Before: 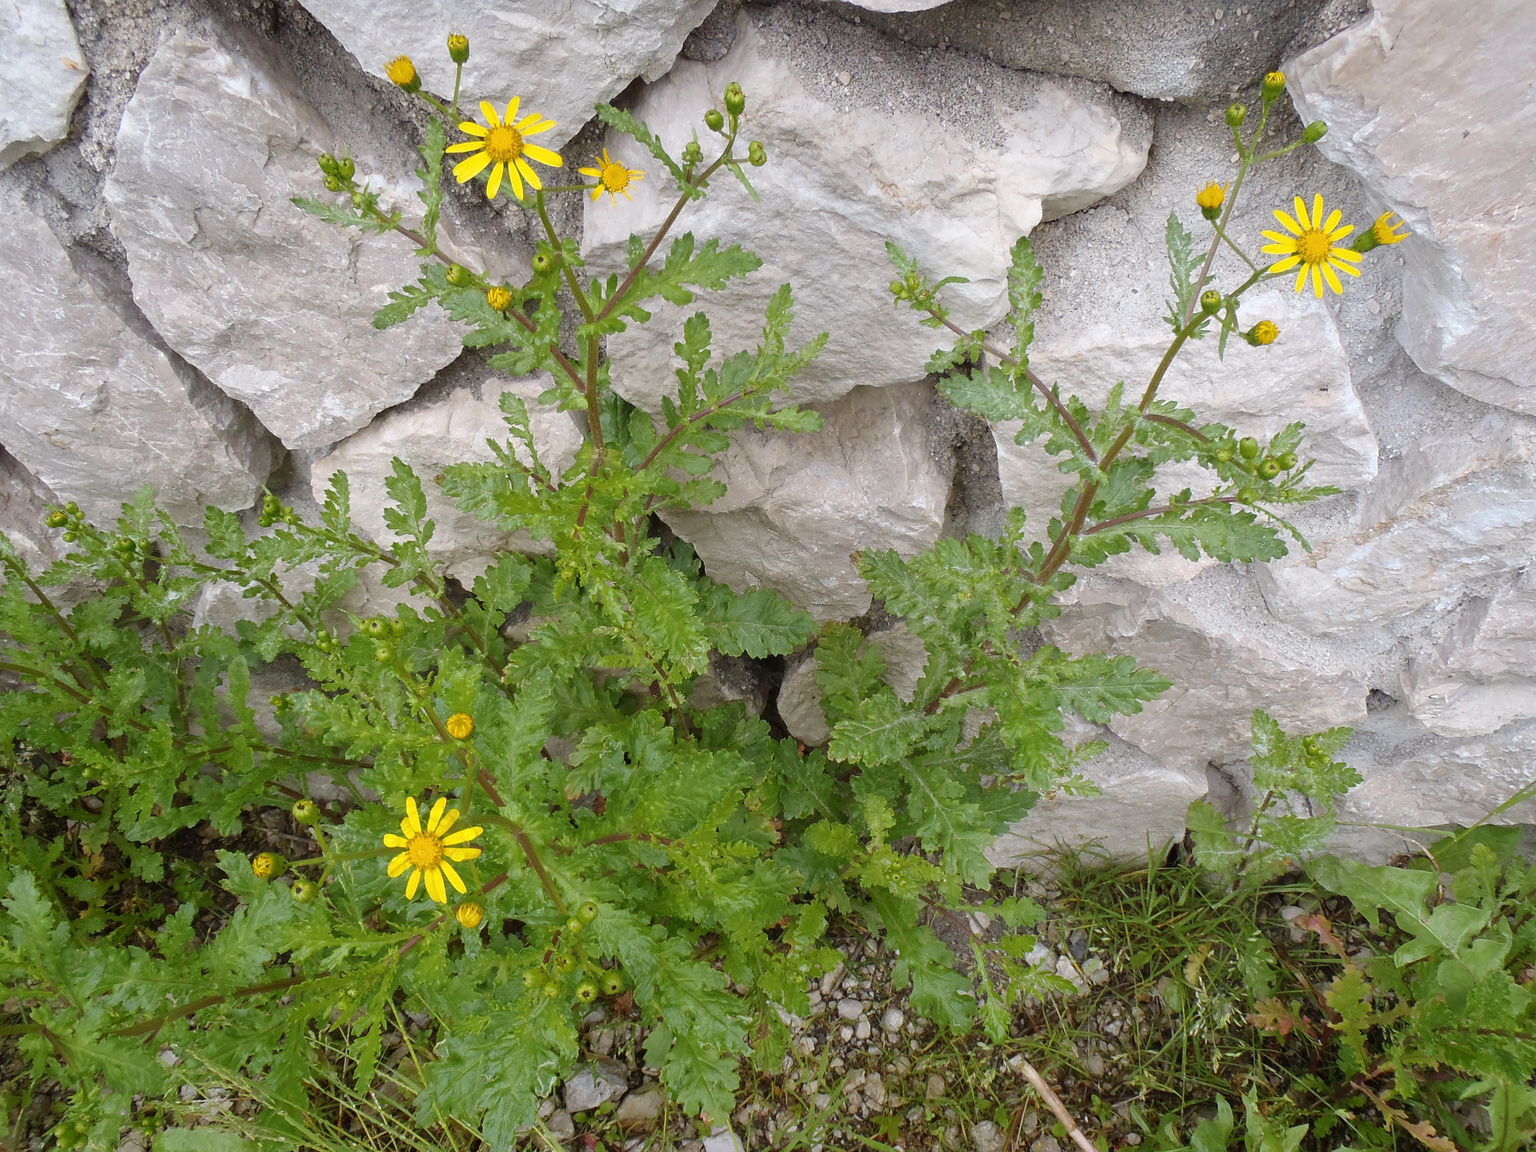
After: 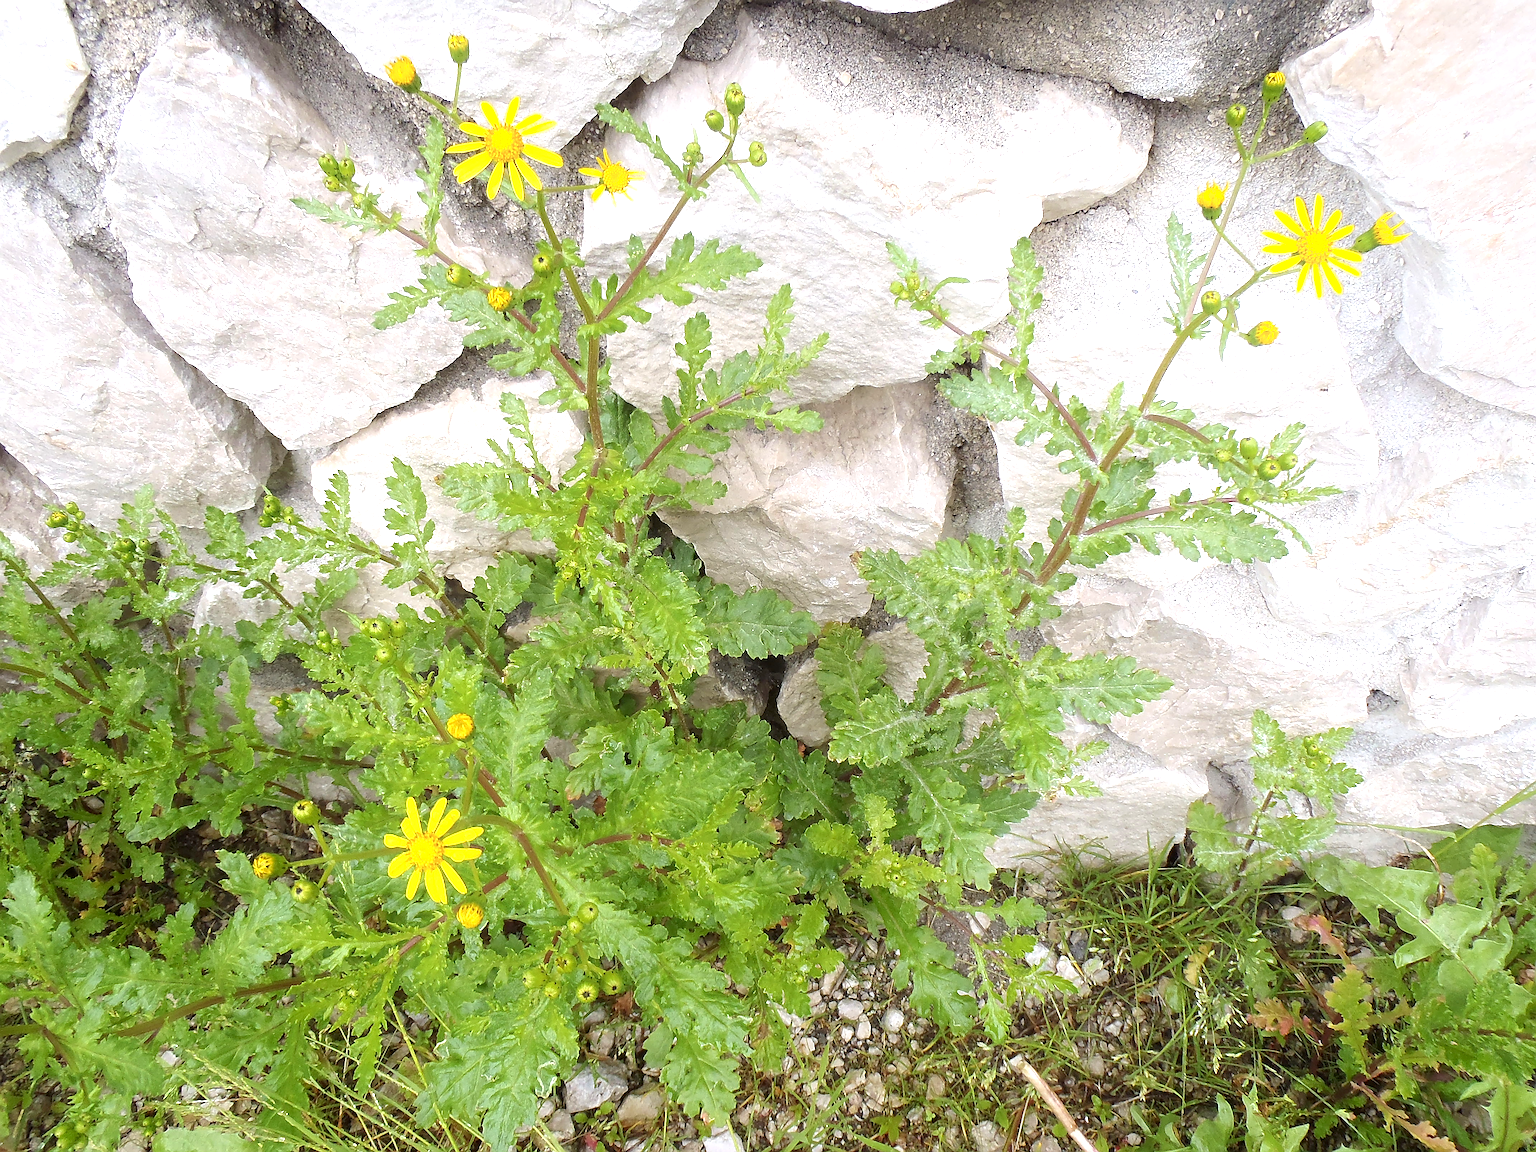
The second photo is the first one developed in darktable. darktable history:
exposure: black level correction 0.001, exposure 0.962 EV, compensate highlight preservation false
shadows and highlights: radius 91.76, shadows -14.13, white point adjustment 0.271, highlights 30.81, compress 48.26%, soften with gaussian
sharpen: radius 1.387, amount 1.261, threshold 0.683
